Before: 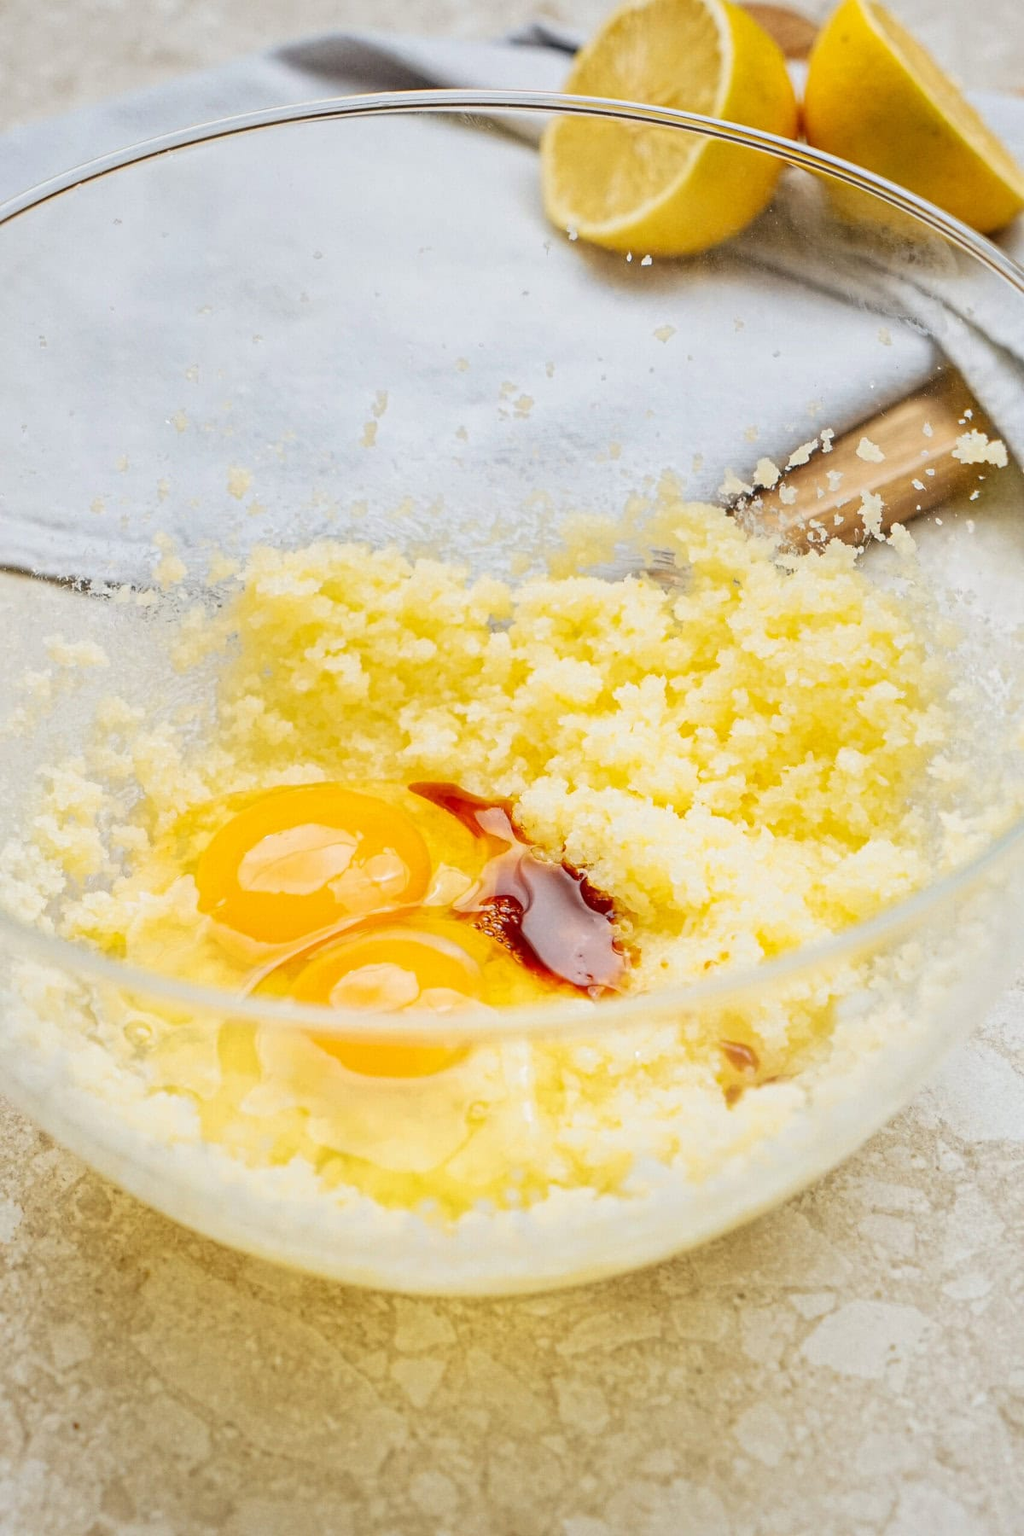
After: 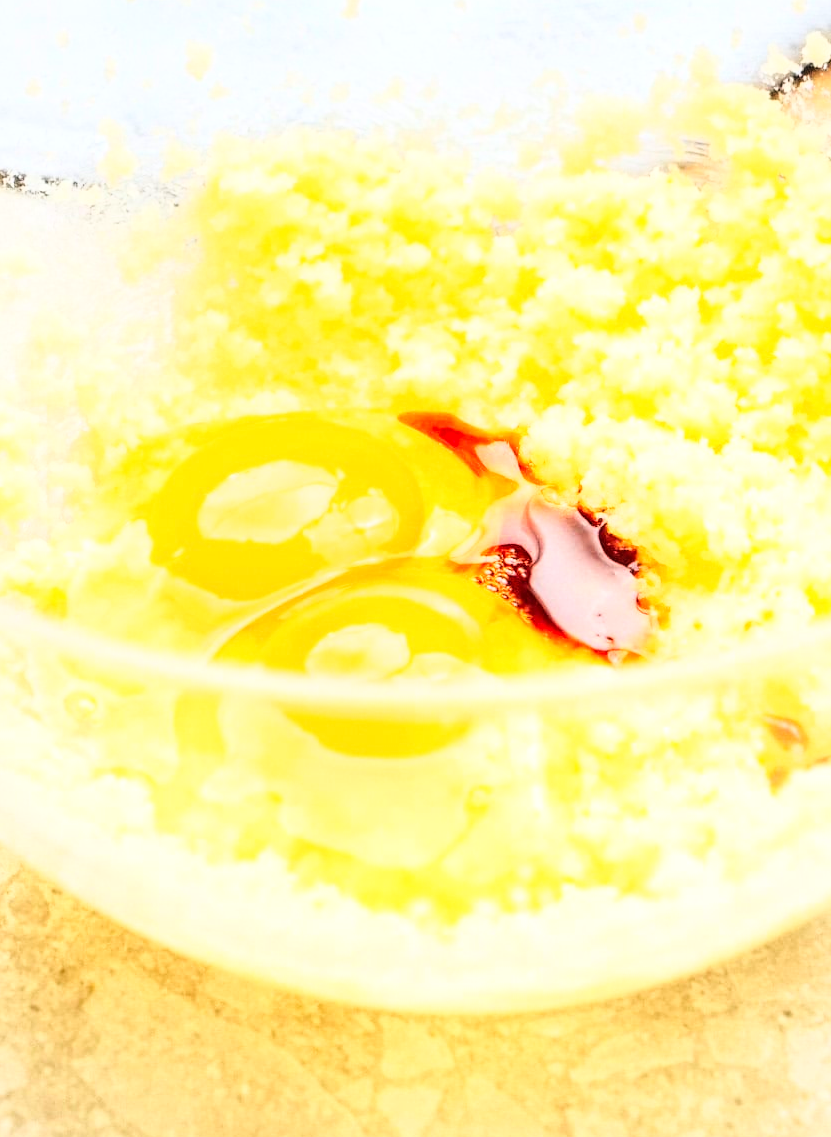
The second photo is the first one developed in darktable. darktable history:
local contrast: on, module defaults
crop: left 6.761%, top 28.108%, right 23.986%, bottom 8.675%
base curve: curves: ch0 [(0, 0) (0, 0) (0.002, 0.001) (0.008, 0.003) (0.019, 0.011) (0.037, 0.037) (0.064, 0.11) (0.102, 0.232) (0.152, 0.379) (0.216, 0.524) (0.296, 0.665) (0.394, 0.789) (0.512, 0.881) (0.651, 0.945) (0.813, 0.986) (1, 1)]
exposure: exposure 0.202 EV, compensate highlight preservation false
